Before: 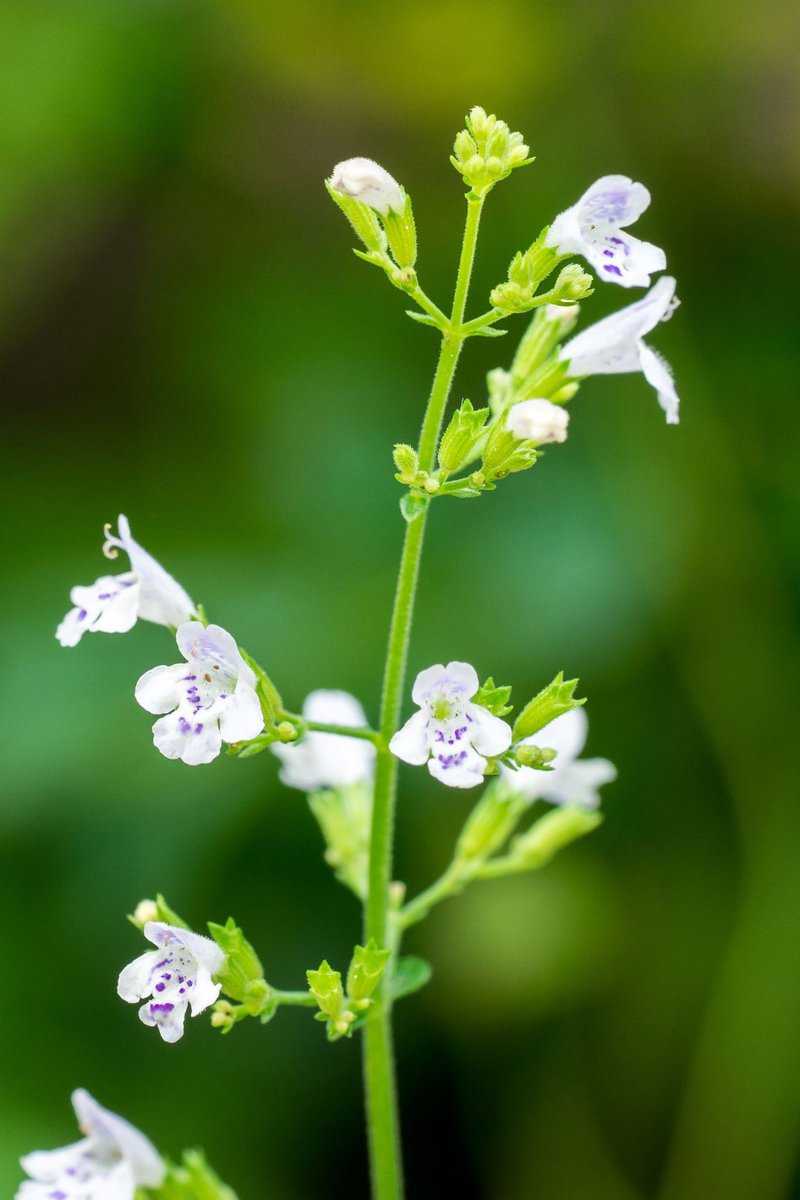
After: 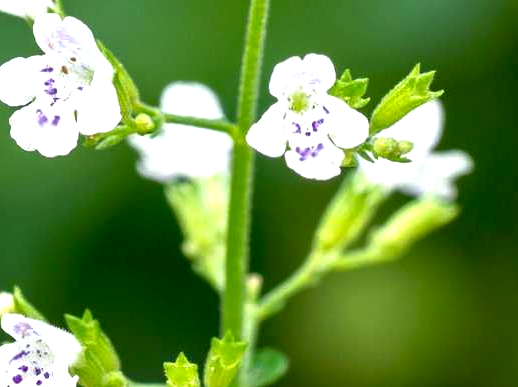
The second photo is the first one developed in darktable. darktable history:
exposure: black level correction 0.007, compensate highlight preservation false
crop: left 17.986%, top 50.75%, right 17.089%, bottom 16.902%
tone equalizer: -8 EV 0.001 EV, -7 EV -0.002 EV, -6 EV 0.003 EV, -5 EV -0.06 EV, -4 EV -0.134 EV, -3 EV -0.158 EV, -2 EV 0.238 EV, -1 EV 0.716 EV, +0 EV 0.489 EV, edges refinement/feathering 500, mask exposure compensation -1.57 EV, preserve details no
